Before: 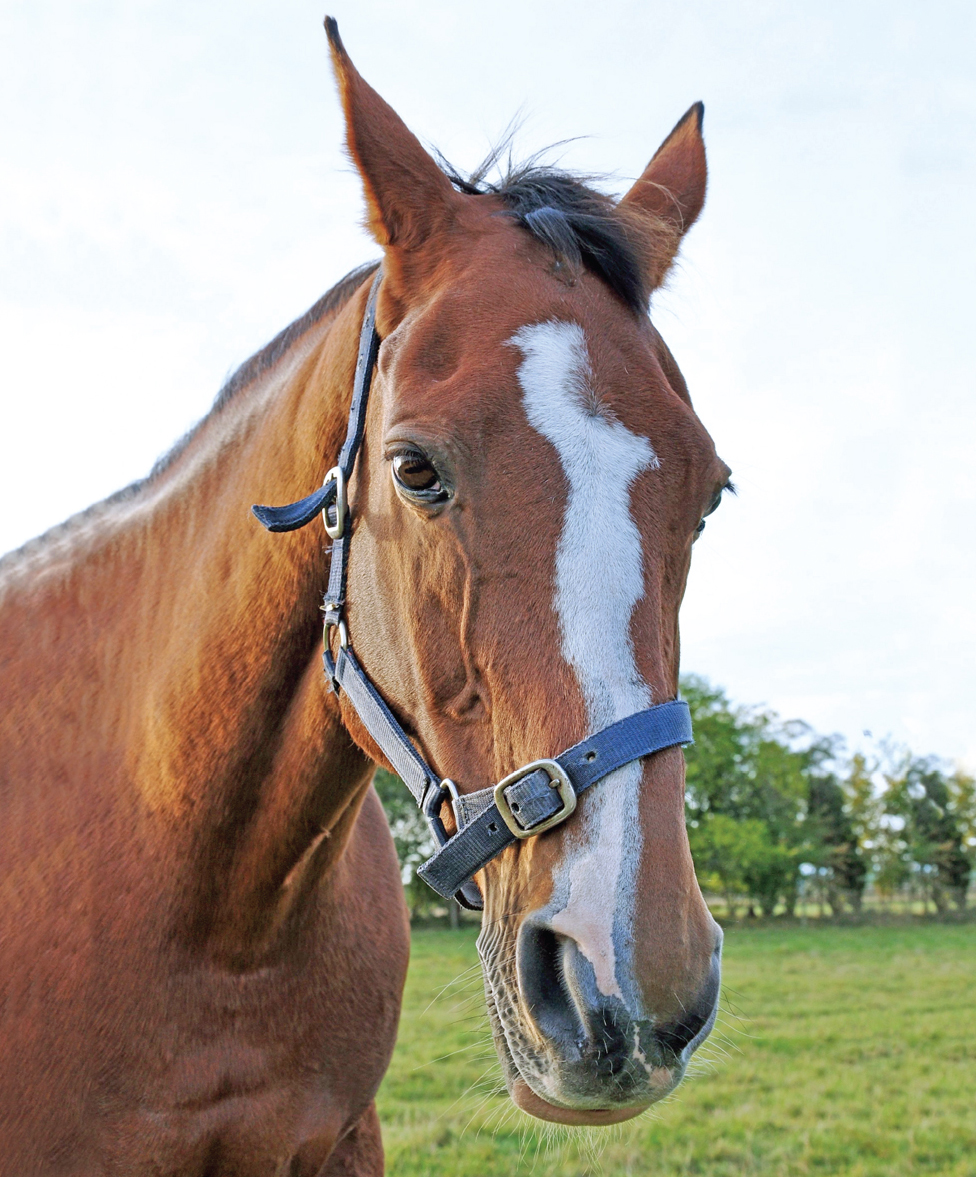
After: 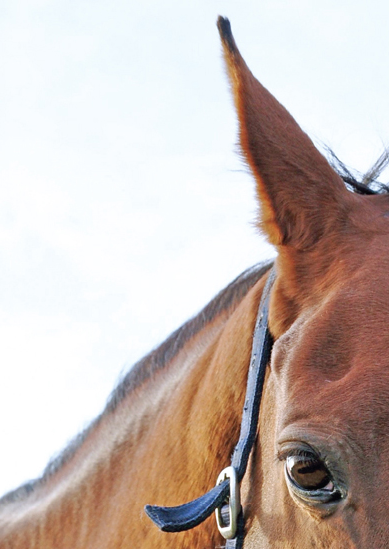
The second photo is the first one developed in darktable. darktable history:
crop and rotate: left 11.118%, top 0.06%, right 48.931%, bottom 53.245%
